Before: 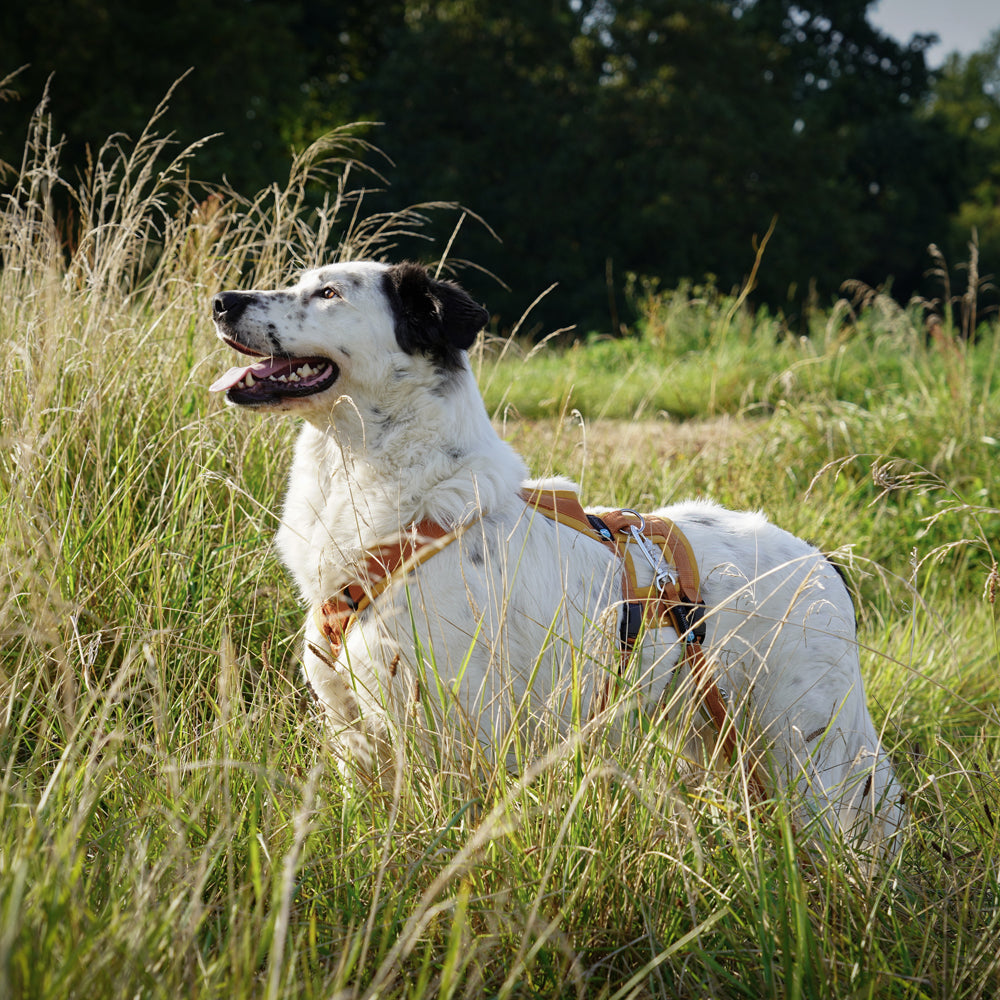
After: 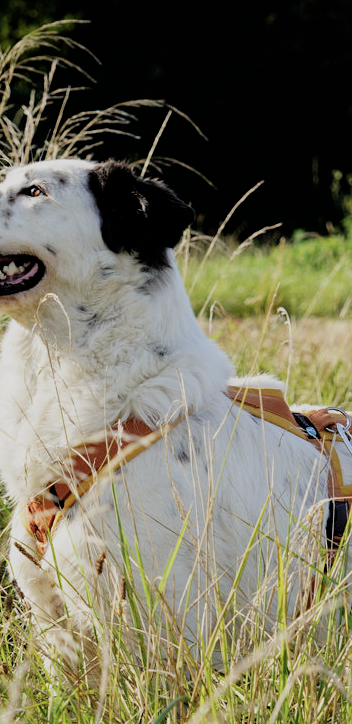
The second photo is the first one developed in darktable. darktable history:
crop and rotate: left 29.476%, top 10.214%, right 35.32%, bottom 17.333%
filmic rgb: black relative exposure -5 EV, hardness 2.88, contrast 1.1
